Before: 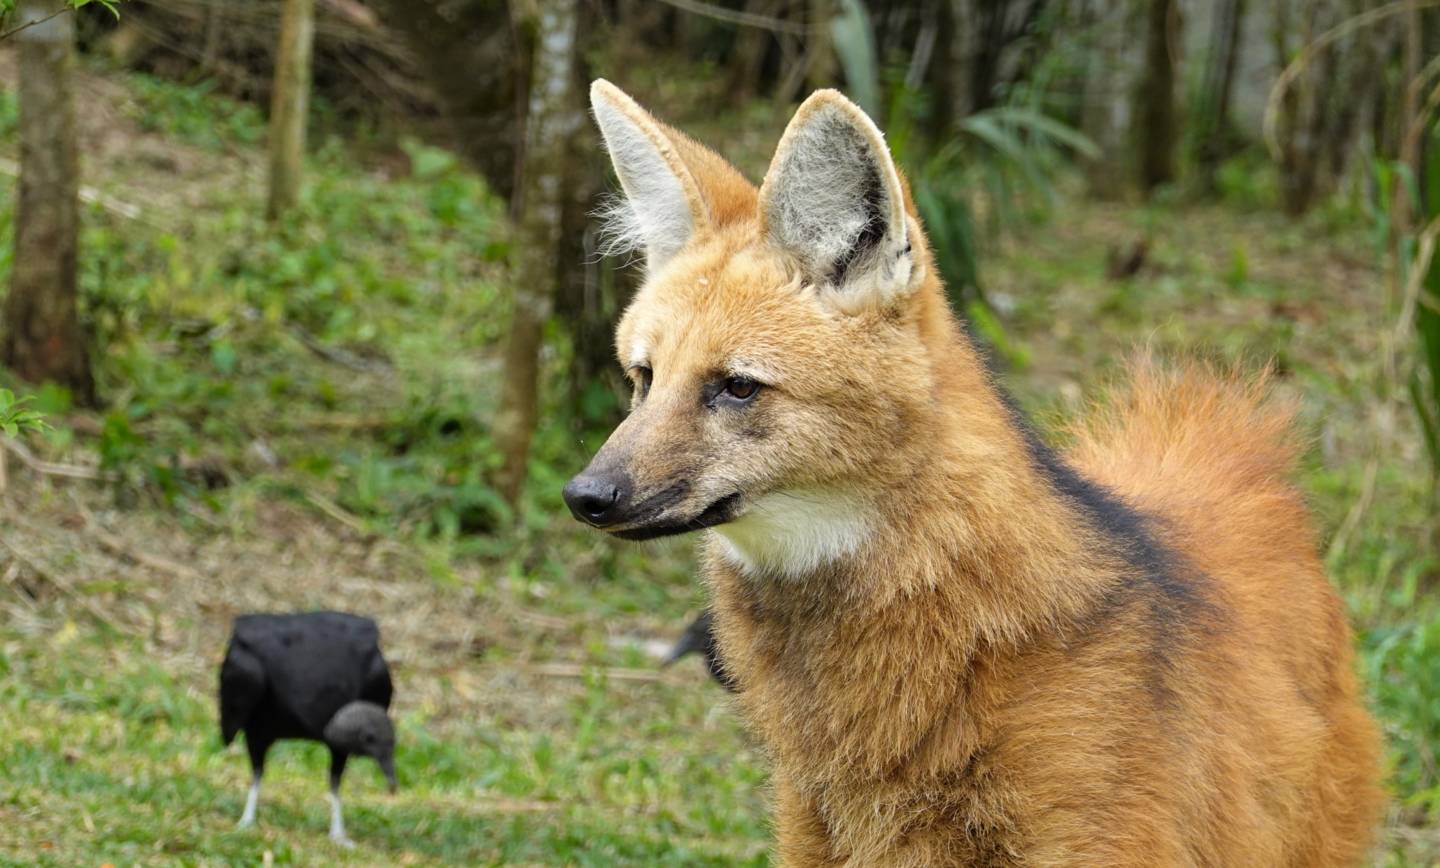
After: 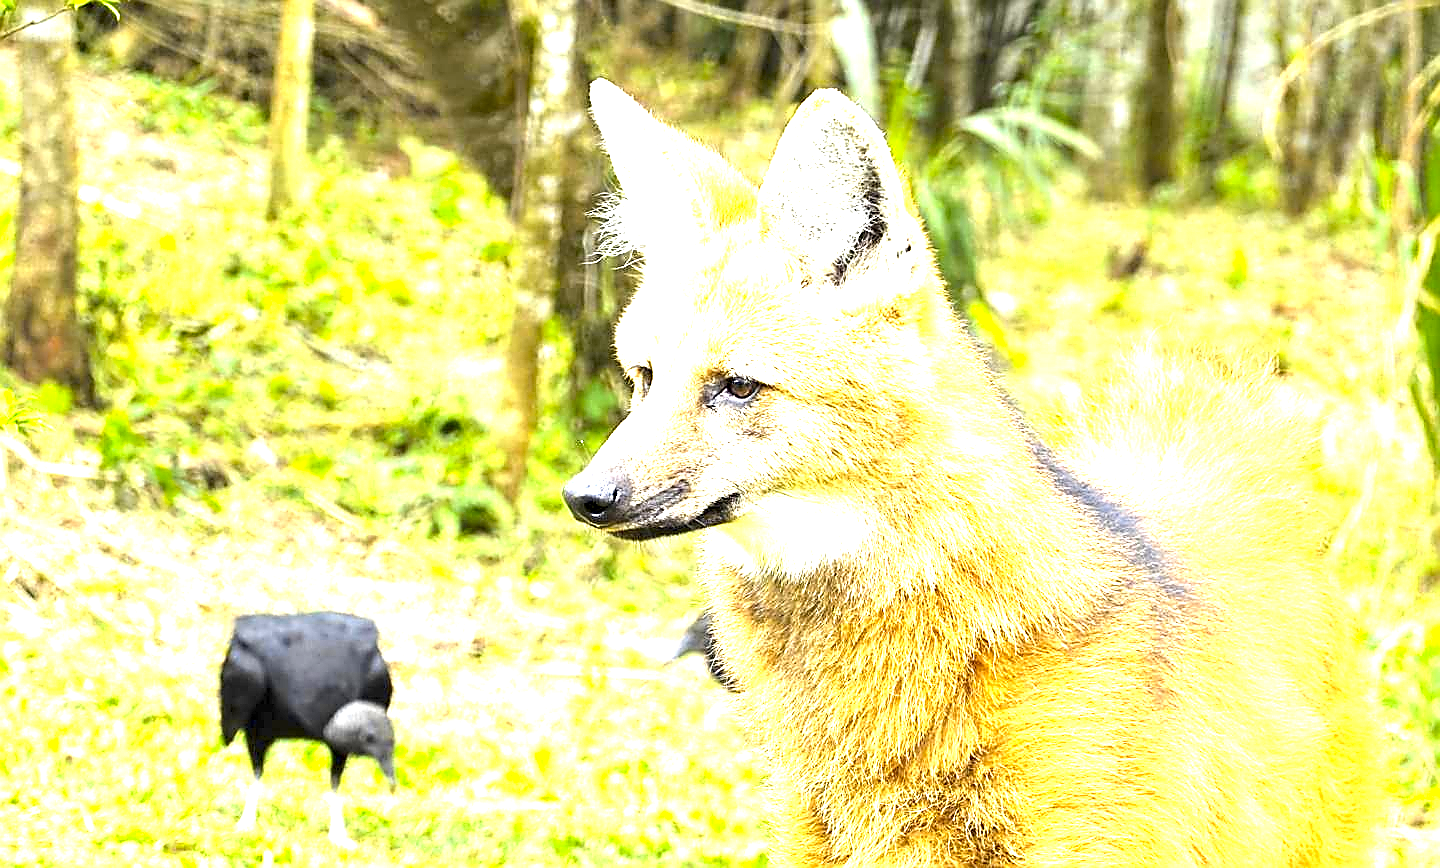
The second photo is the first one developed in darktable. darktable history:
sharpen: radius 1.4, amount 1.25, threshold 0.7
exposure: black level correction 0.001, exposure 2.607 EV, compensate exposure bias true, compensate highlight preservation false
color contrast: green-magenta contrast 0.85, blue-yellow contrast 1.25, unbound 0
